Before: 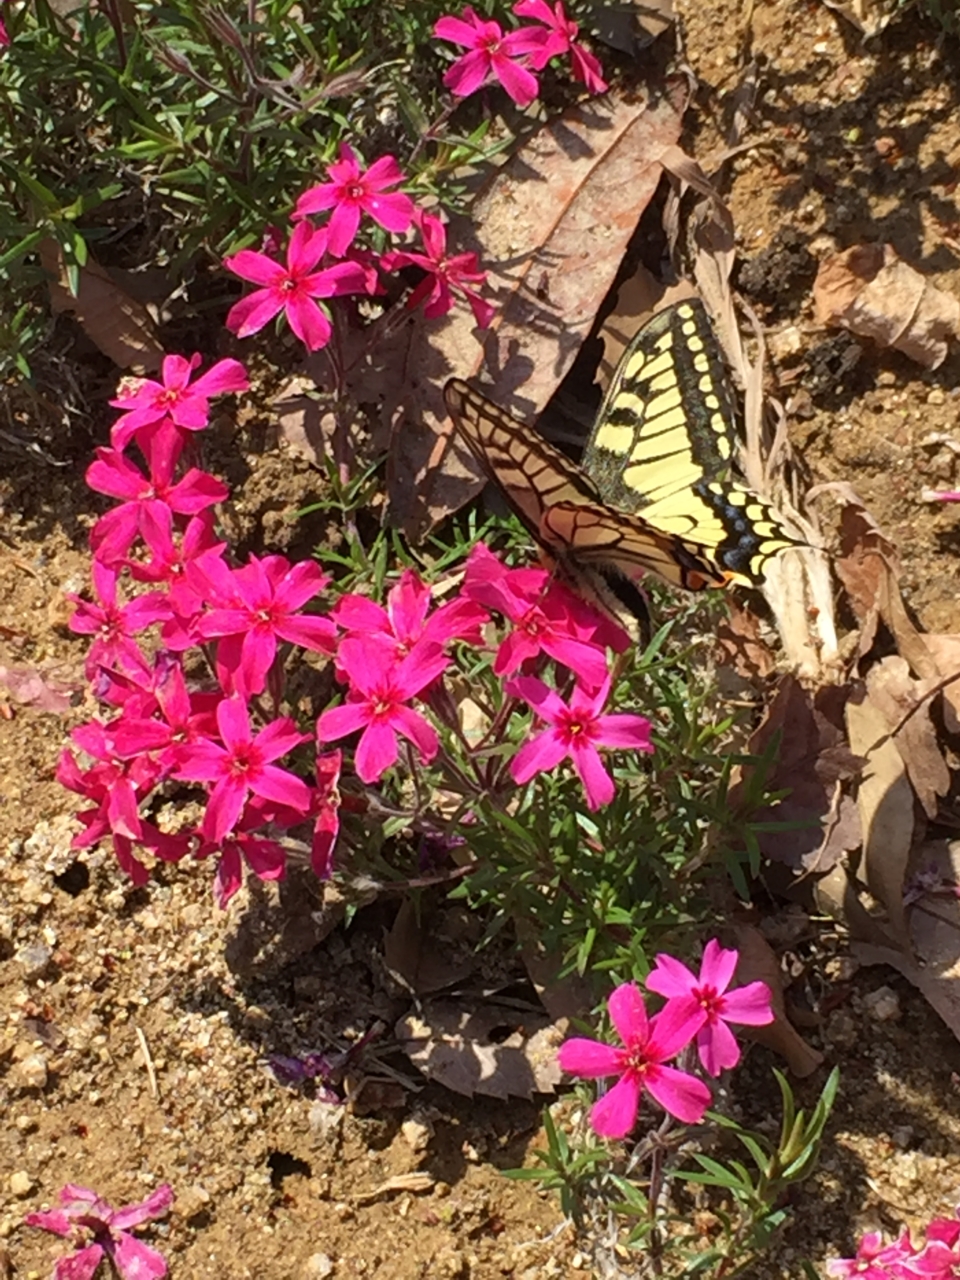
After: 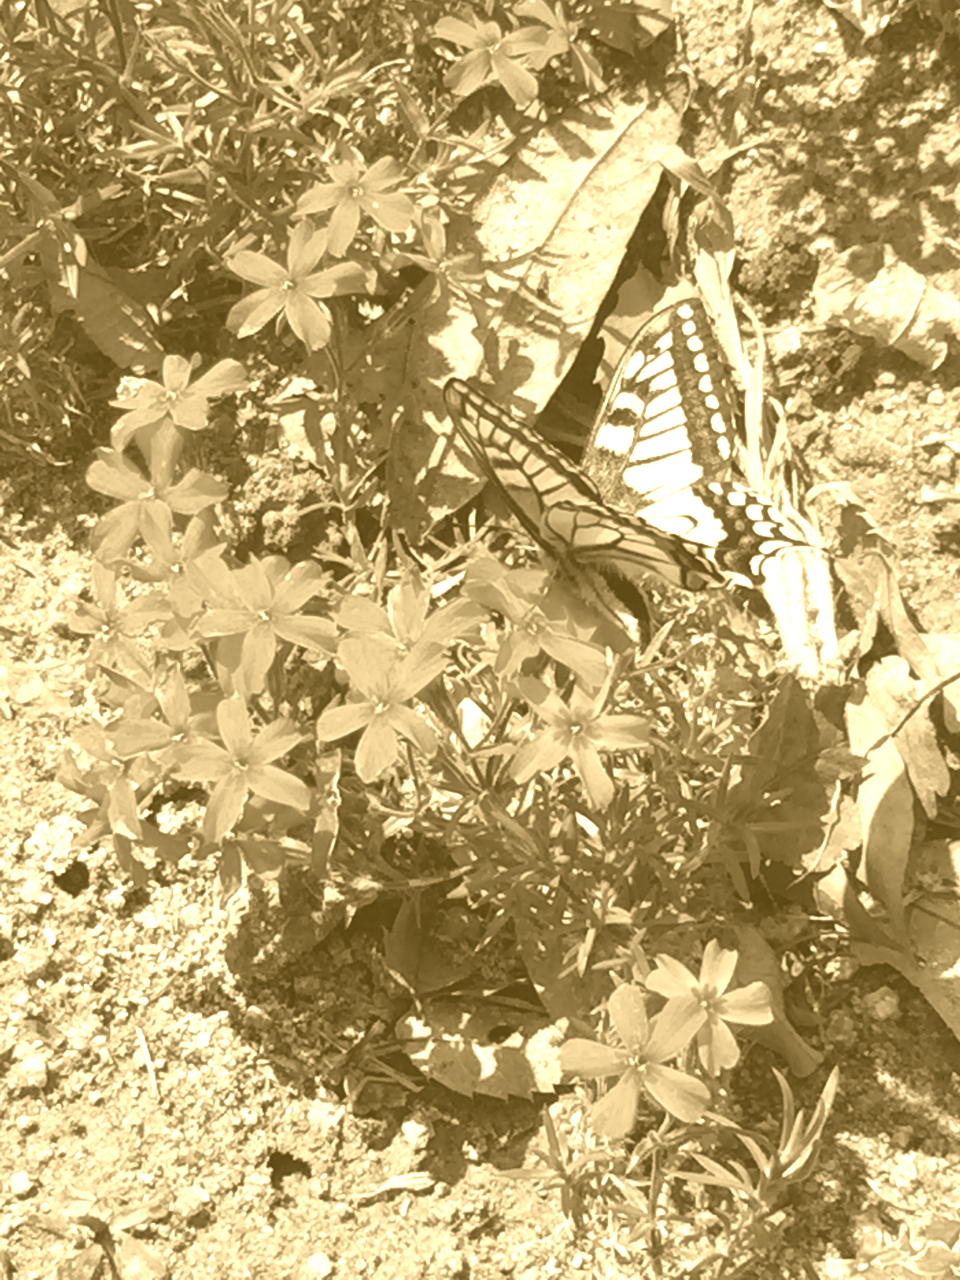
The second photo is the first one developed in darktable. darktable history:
colorize: hue 36°, source mix 100%
white balance: red 0.926, green 1.003, blue 1.133
